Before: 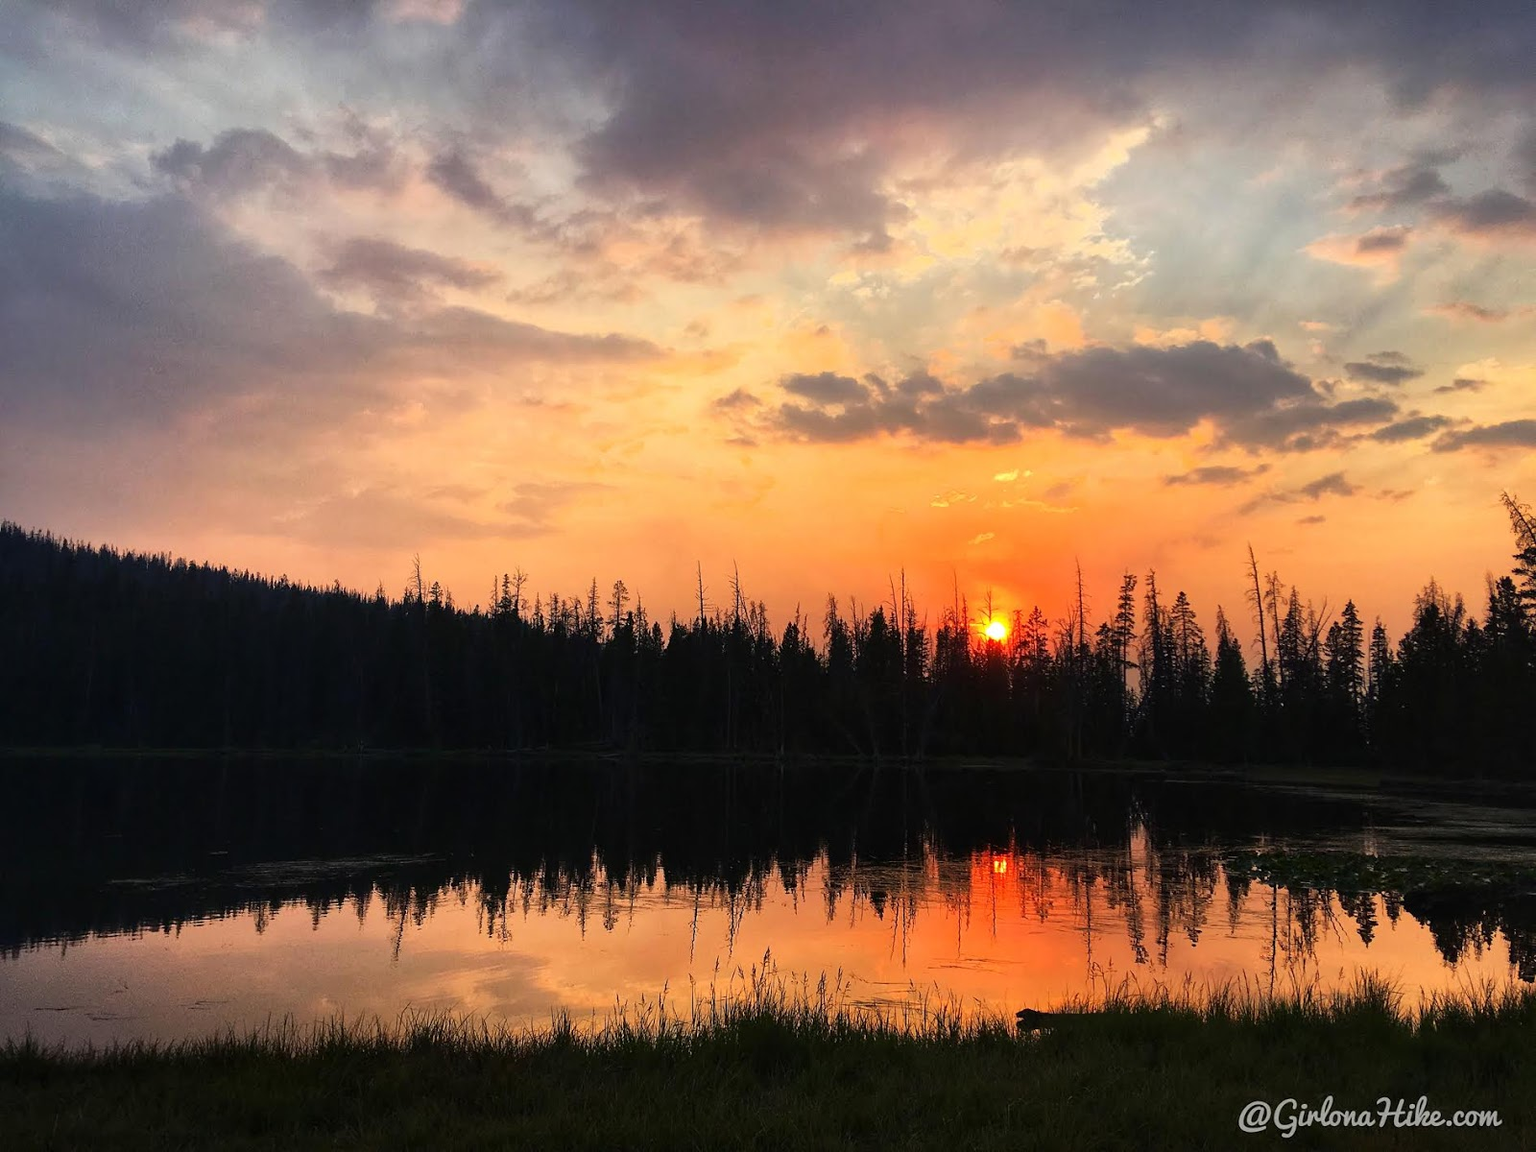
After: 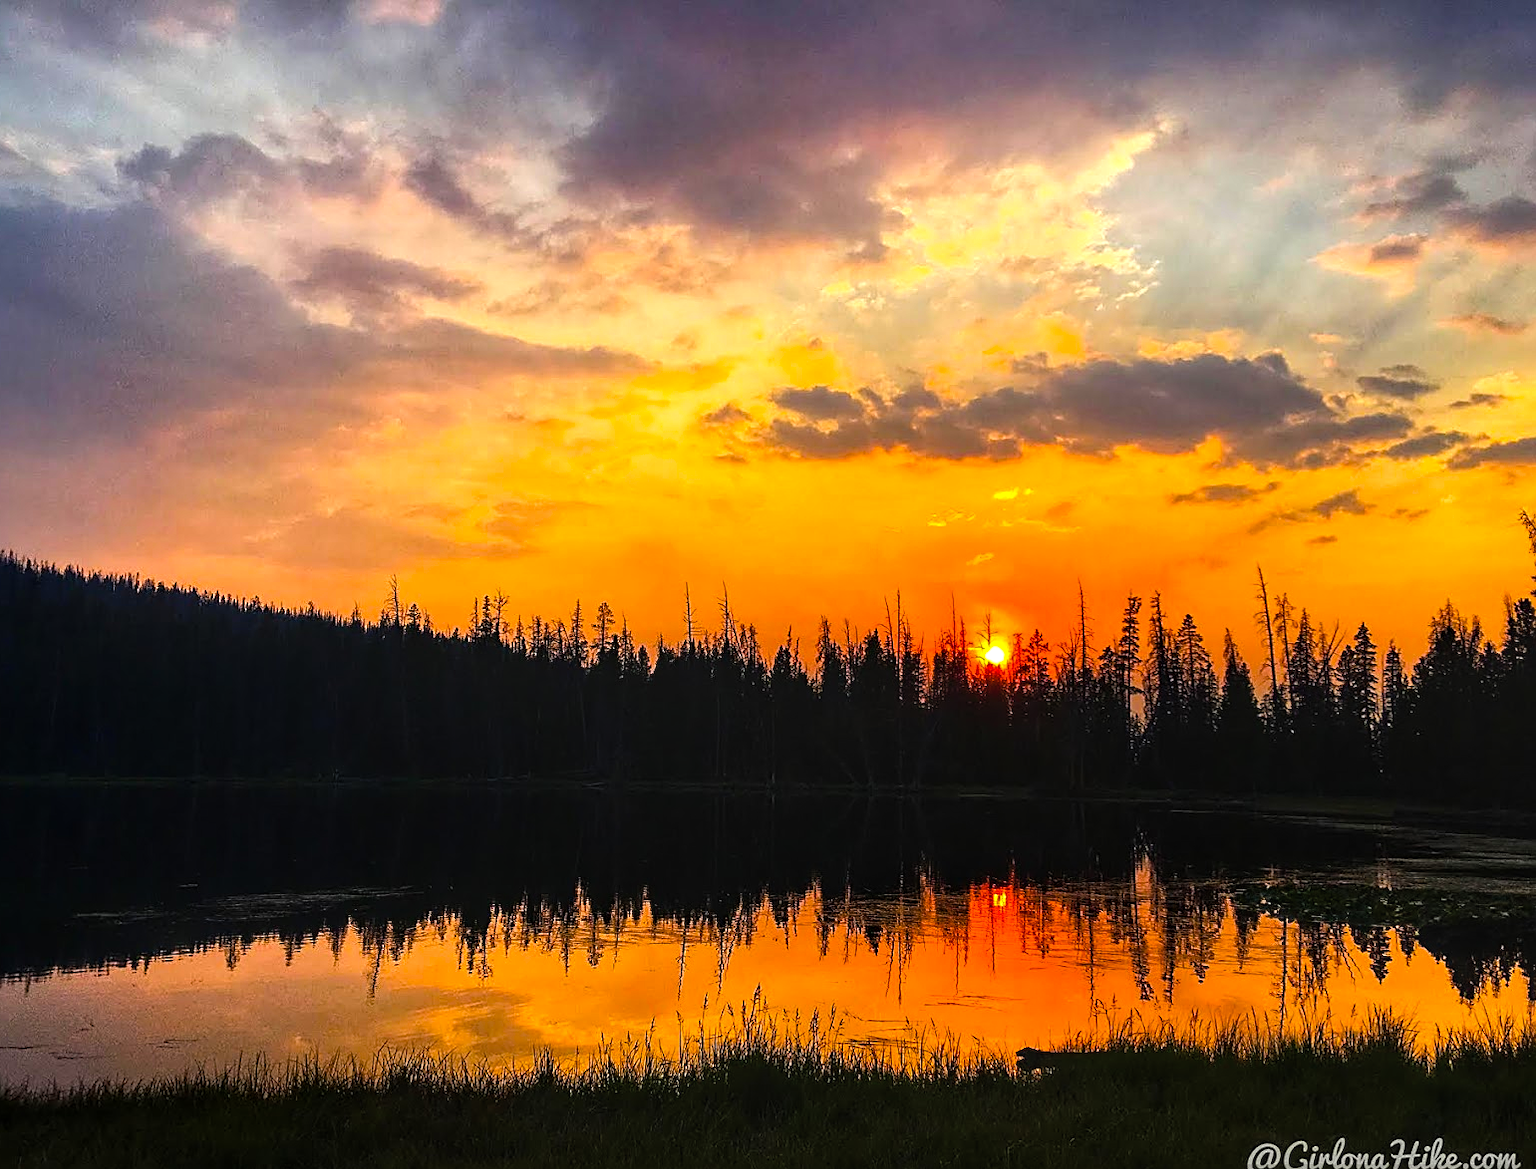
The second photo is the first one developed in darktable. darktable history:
crop and rotate: left 2.536%, right 1.107%, bottom 2.246%
sharpen: on, module defaults
color balance rgb: linear chroma grading › global chroma 50%, perceptual saturation grading › global saturation 2.34%, global vibrance 6.64%, contrast 12.71%, saturation formula JzAzBz (2021)
local contrast: on, module defaults
